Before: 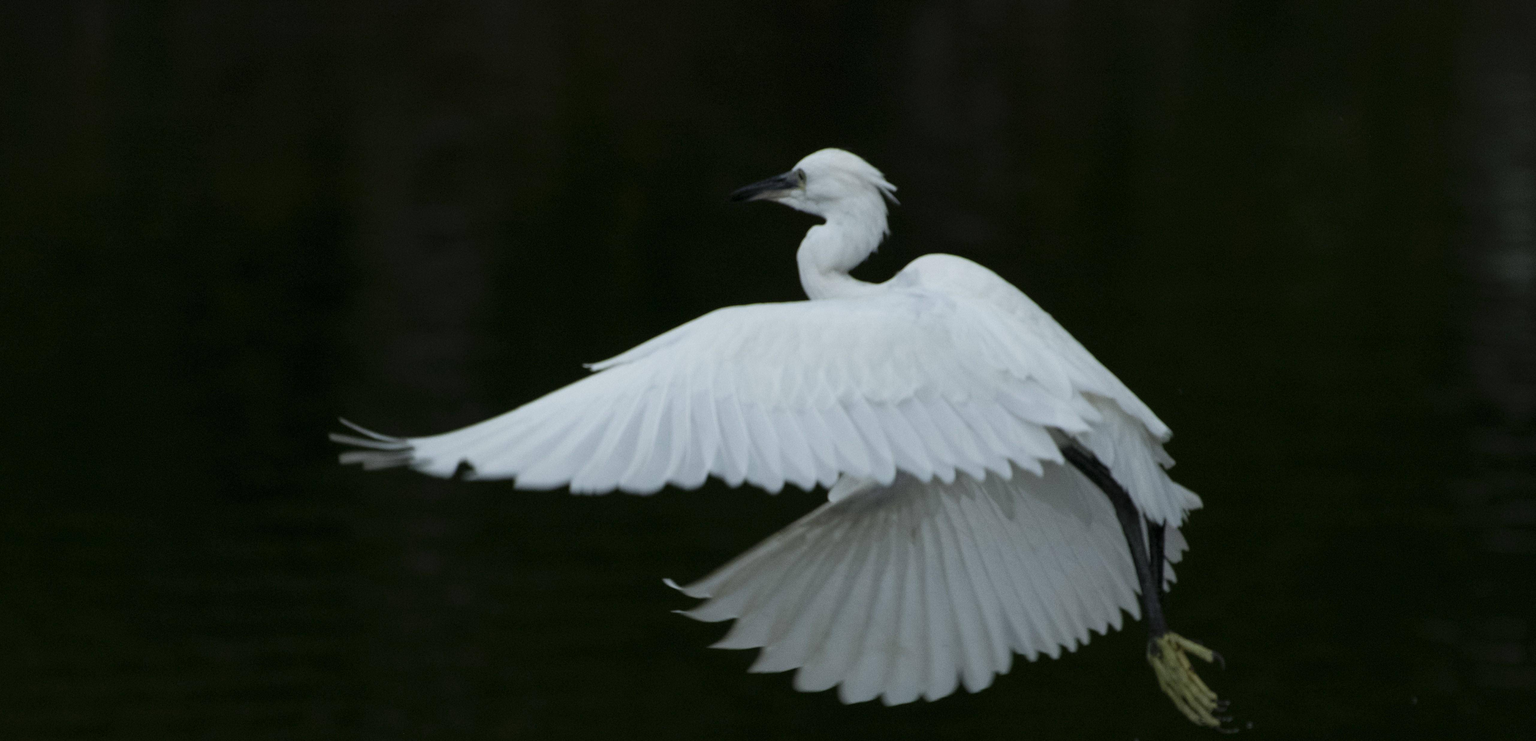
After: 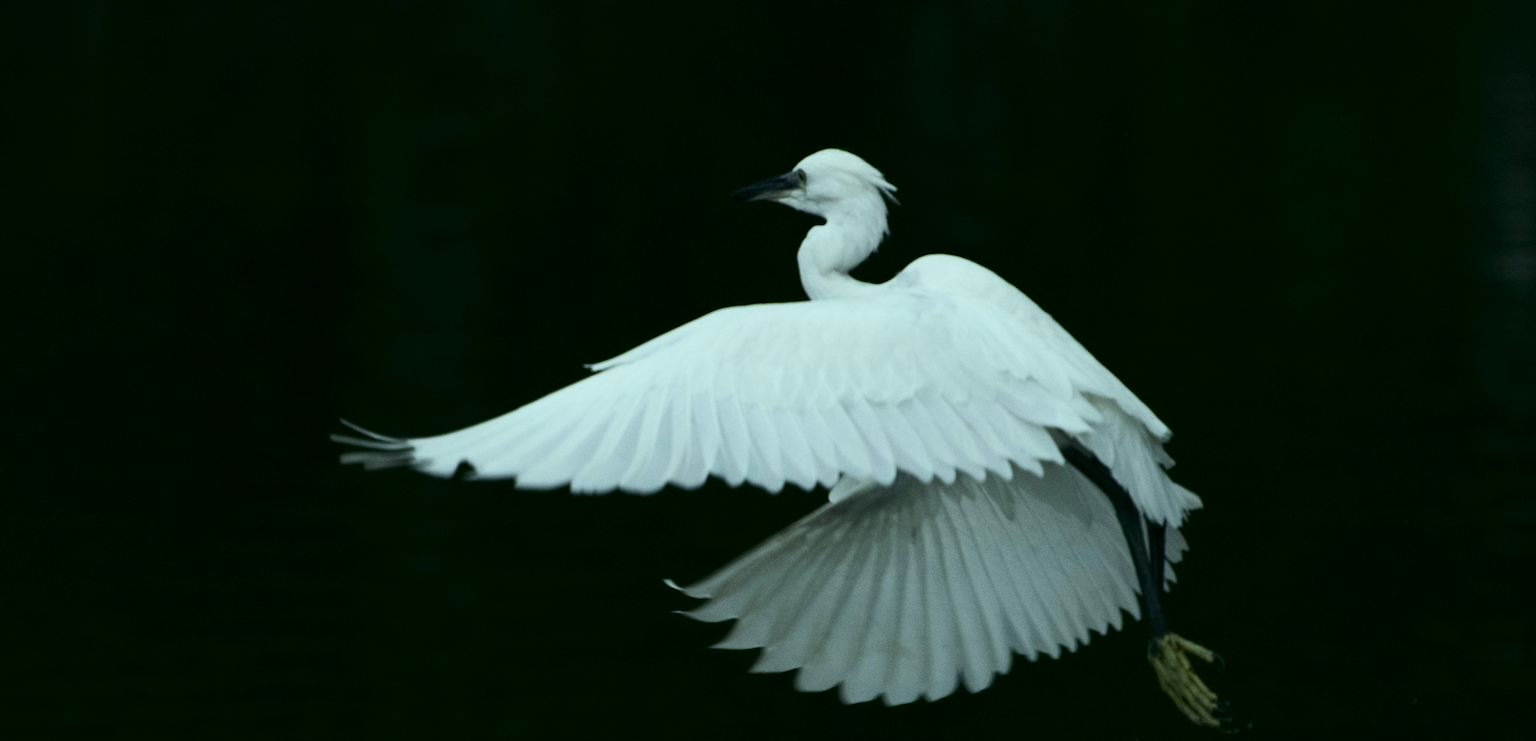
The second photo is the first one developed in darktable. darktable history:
color correction: highlights a* -7.33, highlights b* 1.26, shadows a* -3.55, saturation 1.4
contrast brightness saturation: contrast 0.25, saturation -0.31
